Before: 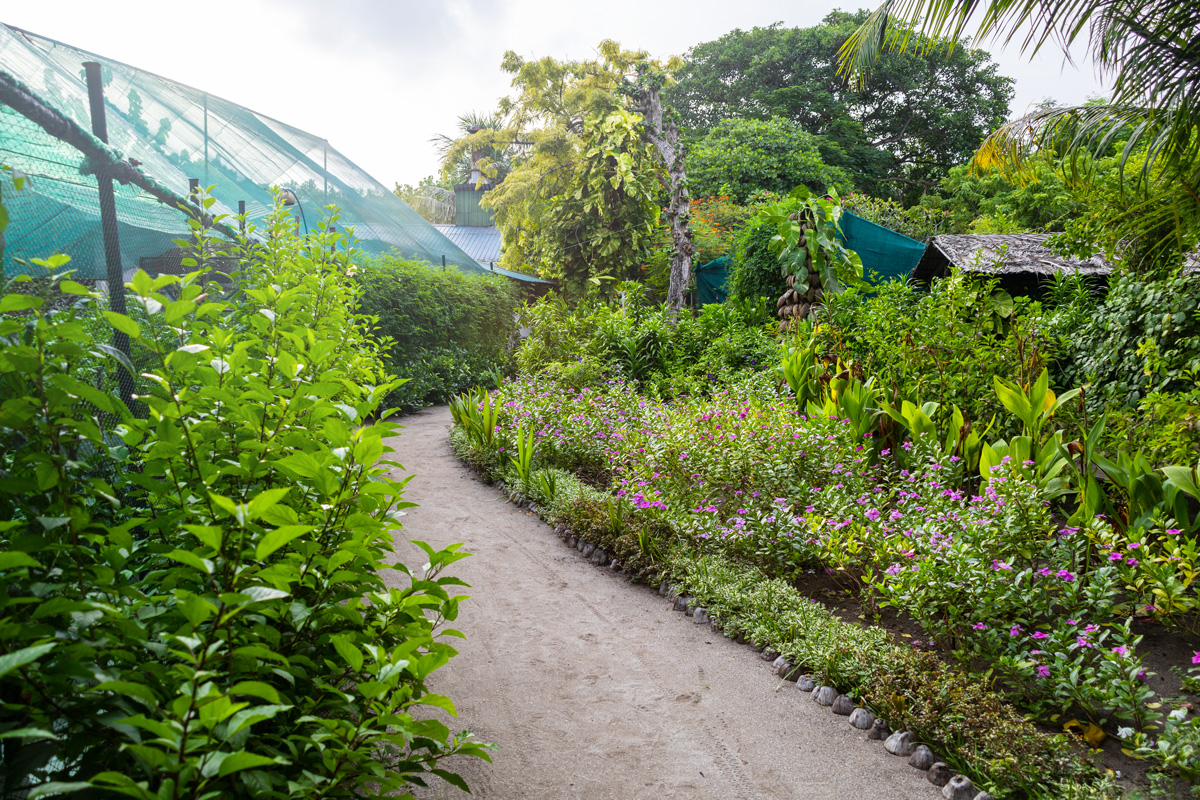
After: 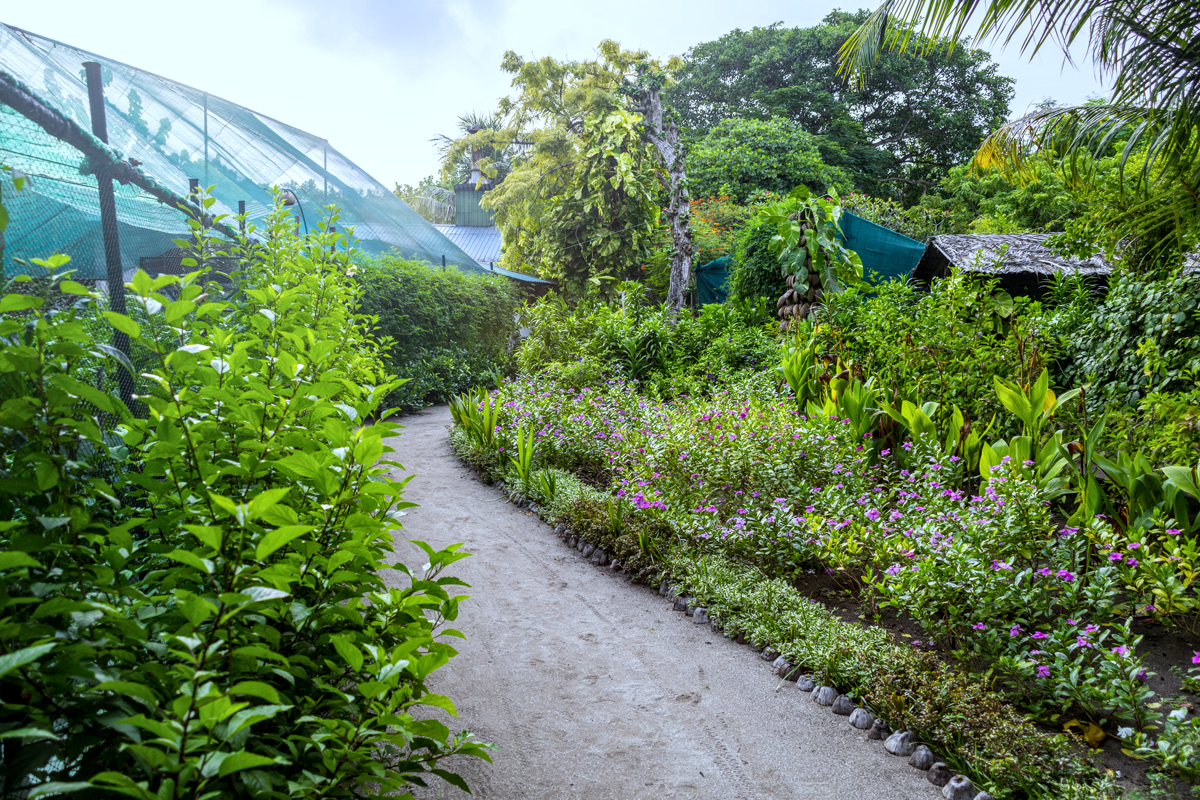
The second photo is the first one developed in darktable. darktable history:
white balance: red 0.924, blue 1.095
local contrast: on, module defaults
